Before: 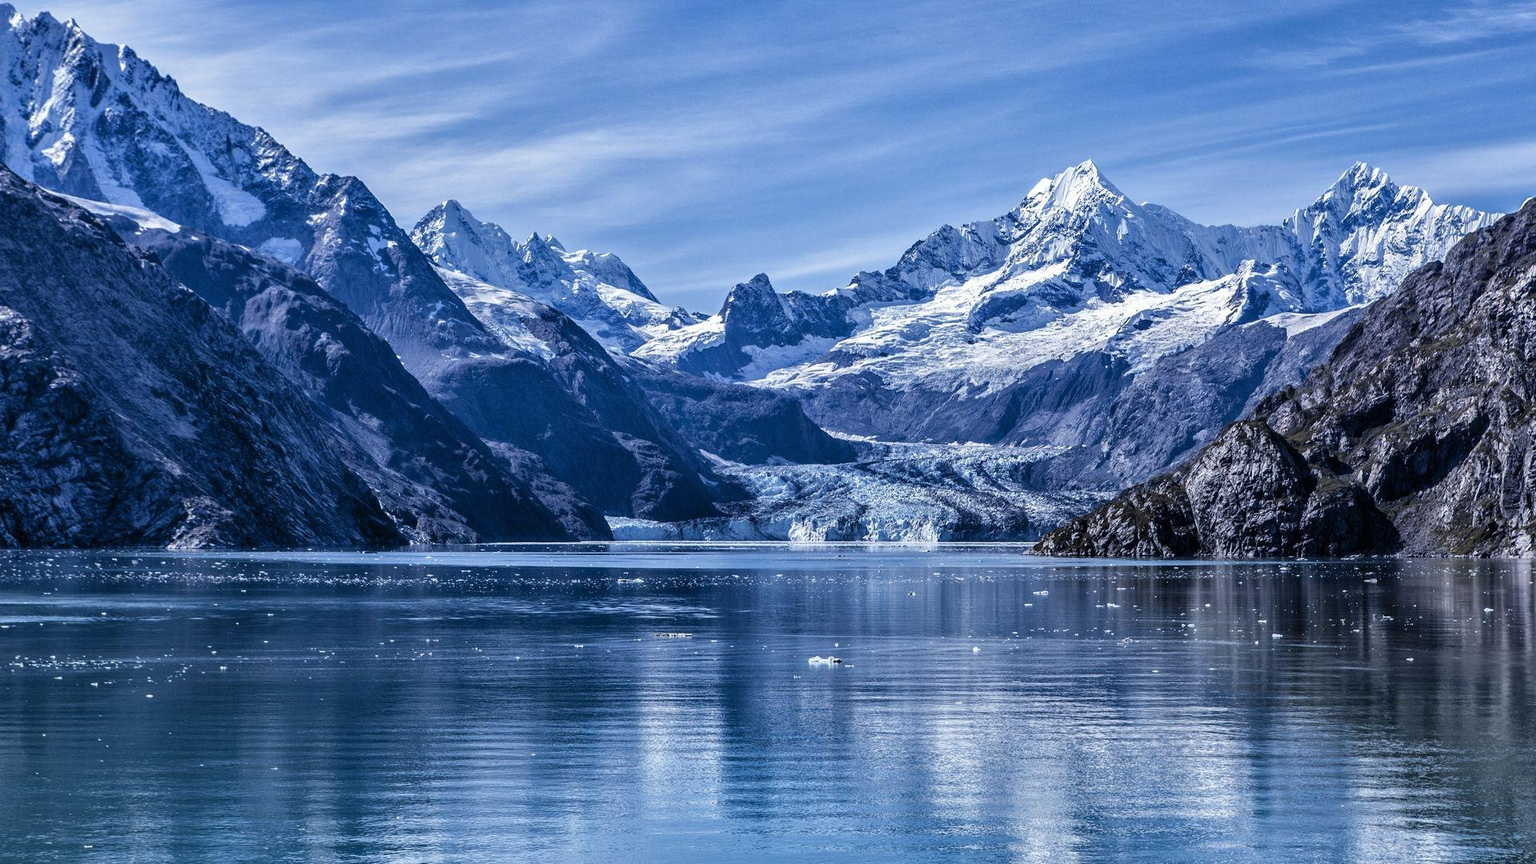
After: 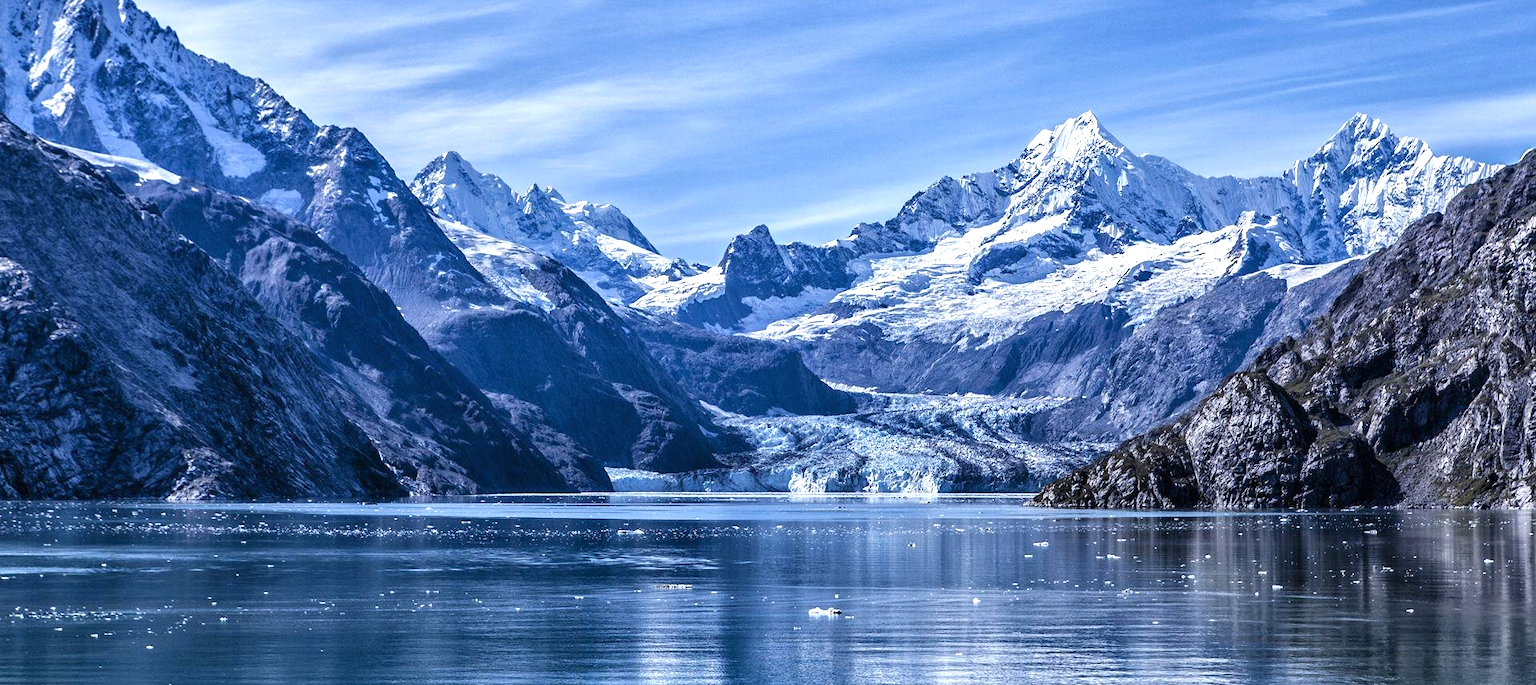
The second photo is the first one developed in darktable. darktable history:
exposure: exposure 0.496 EV, compensate highlight preservation false
crop and rotate: top 5.667%, bottom 14.937%
